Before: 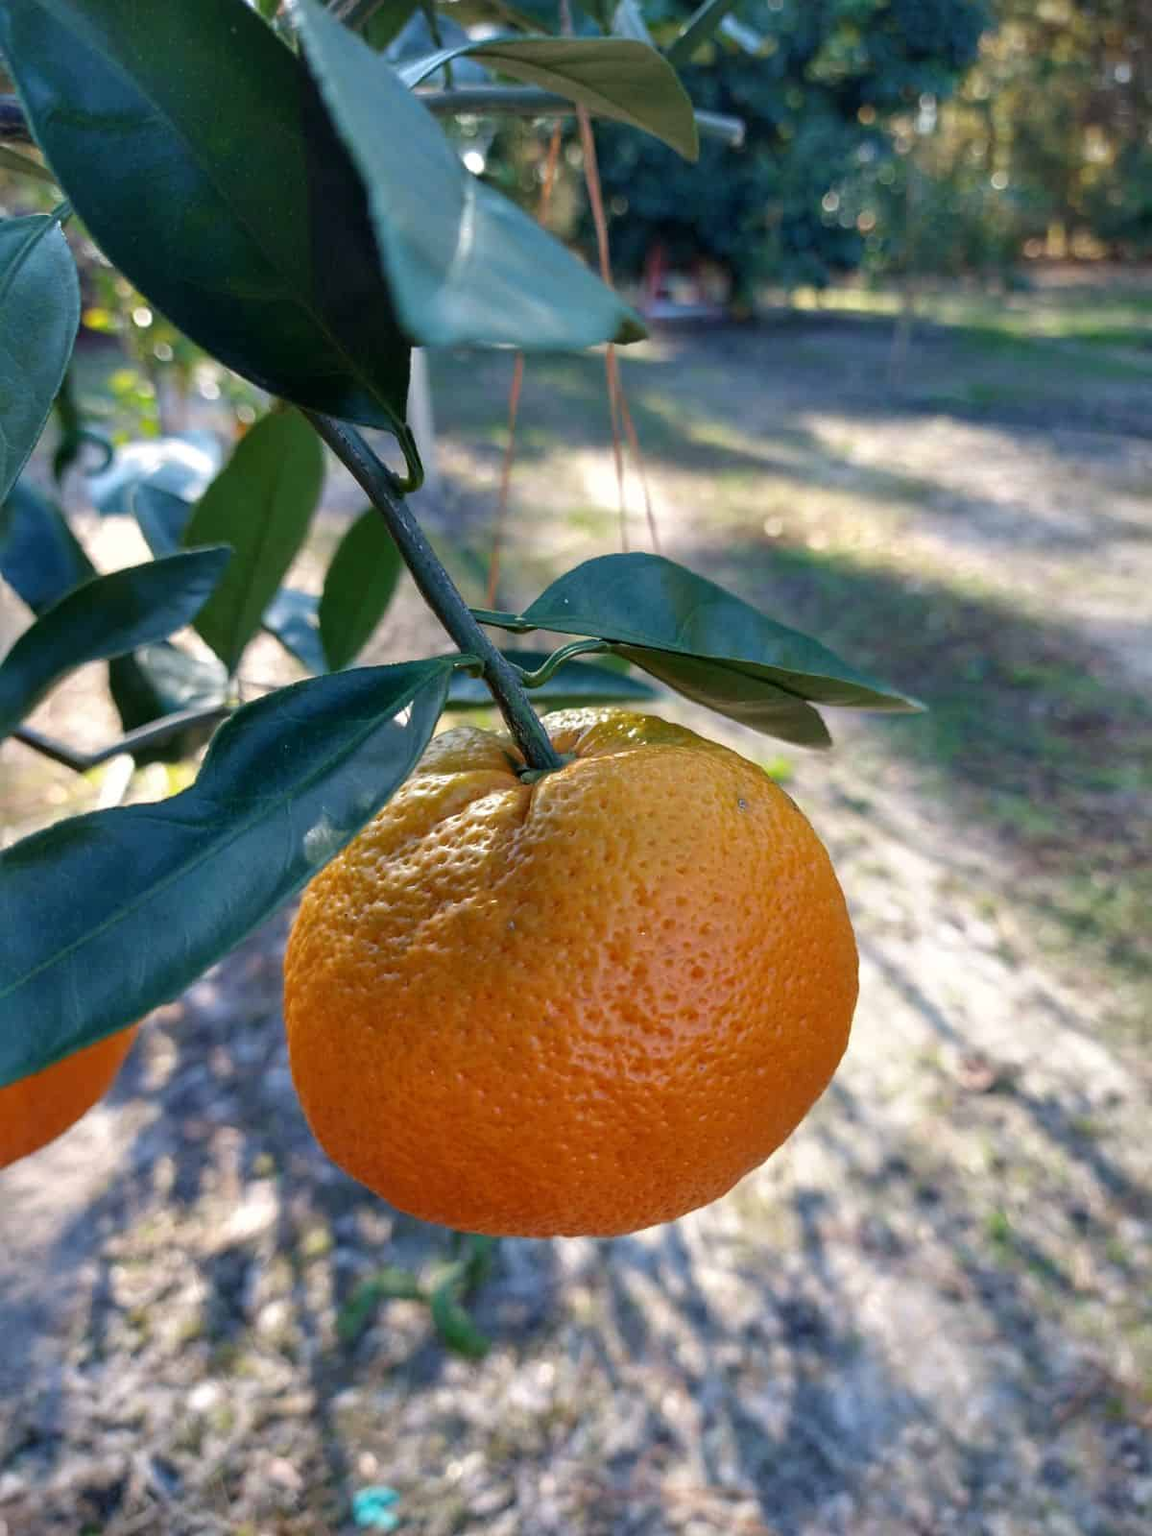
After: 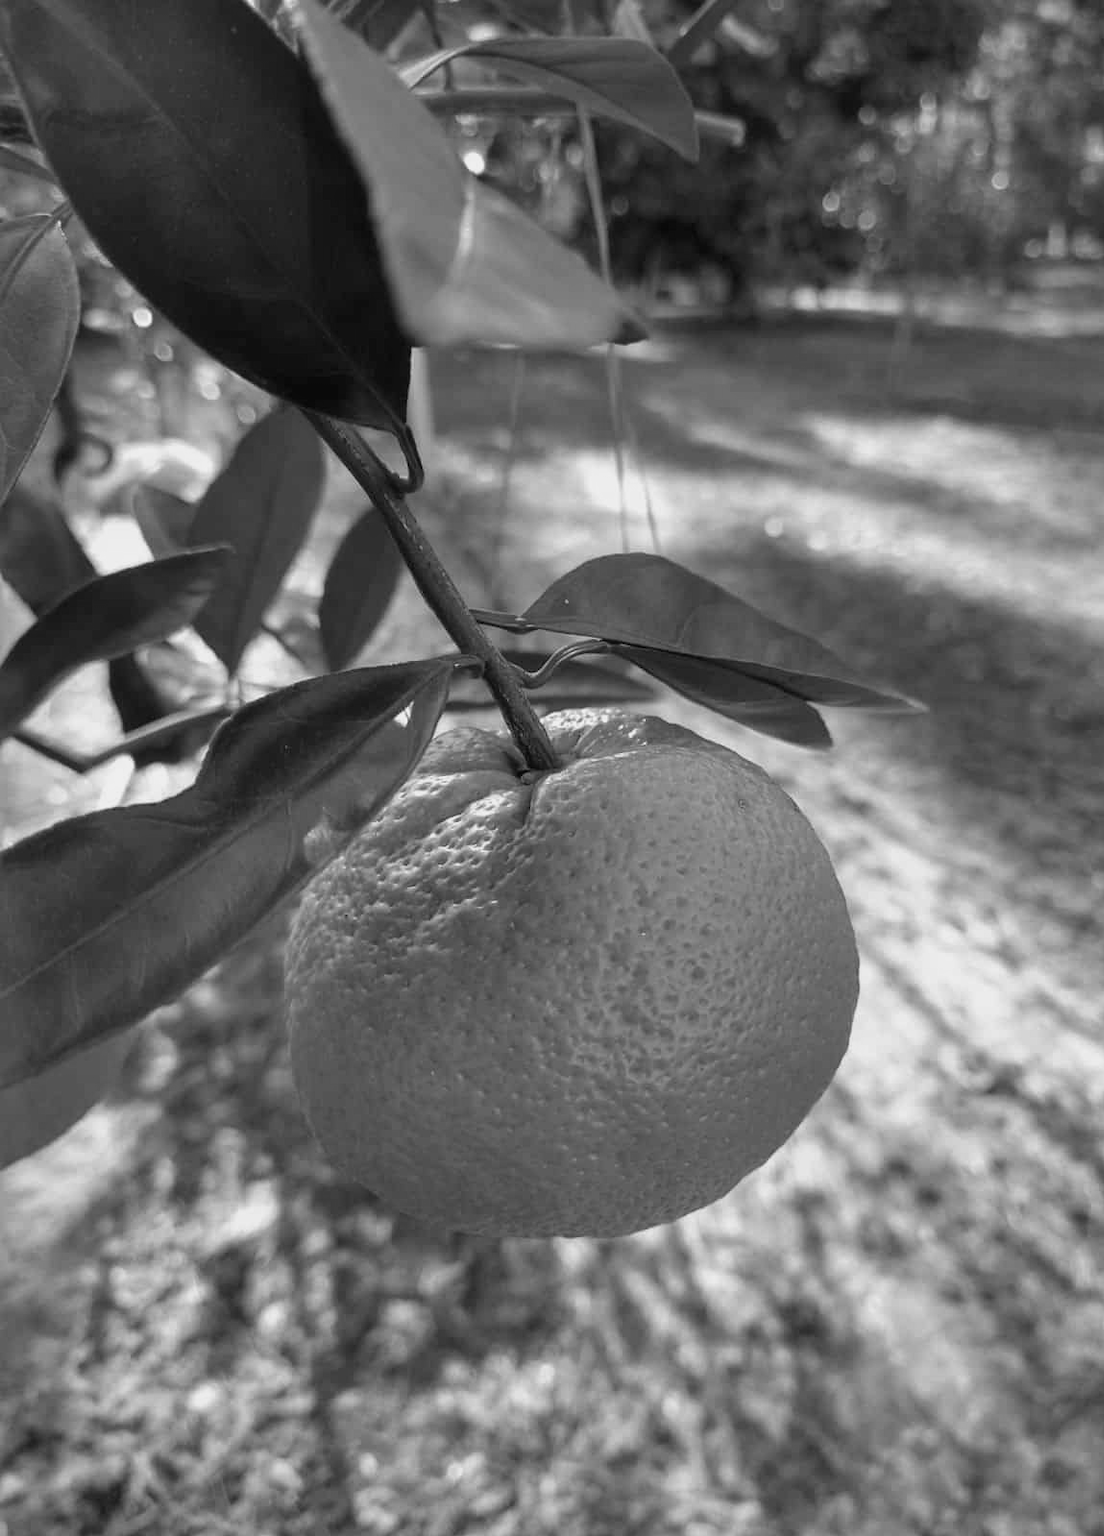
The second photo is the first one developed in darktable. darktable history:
haze removal: strength -0.05
monochrome: a -92.57, b 58.91
crop: right 4.126%, bottom 0.031%
